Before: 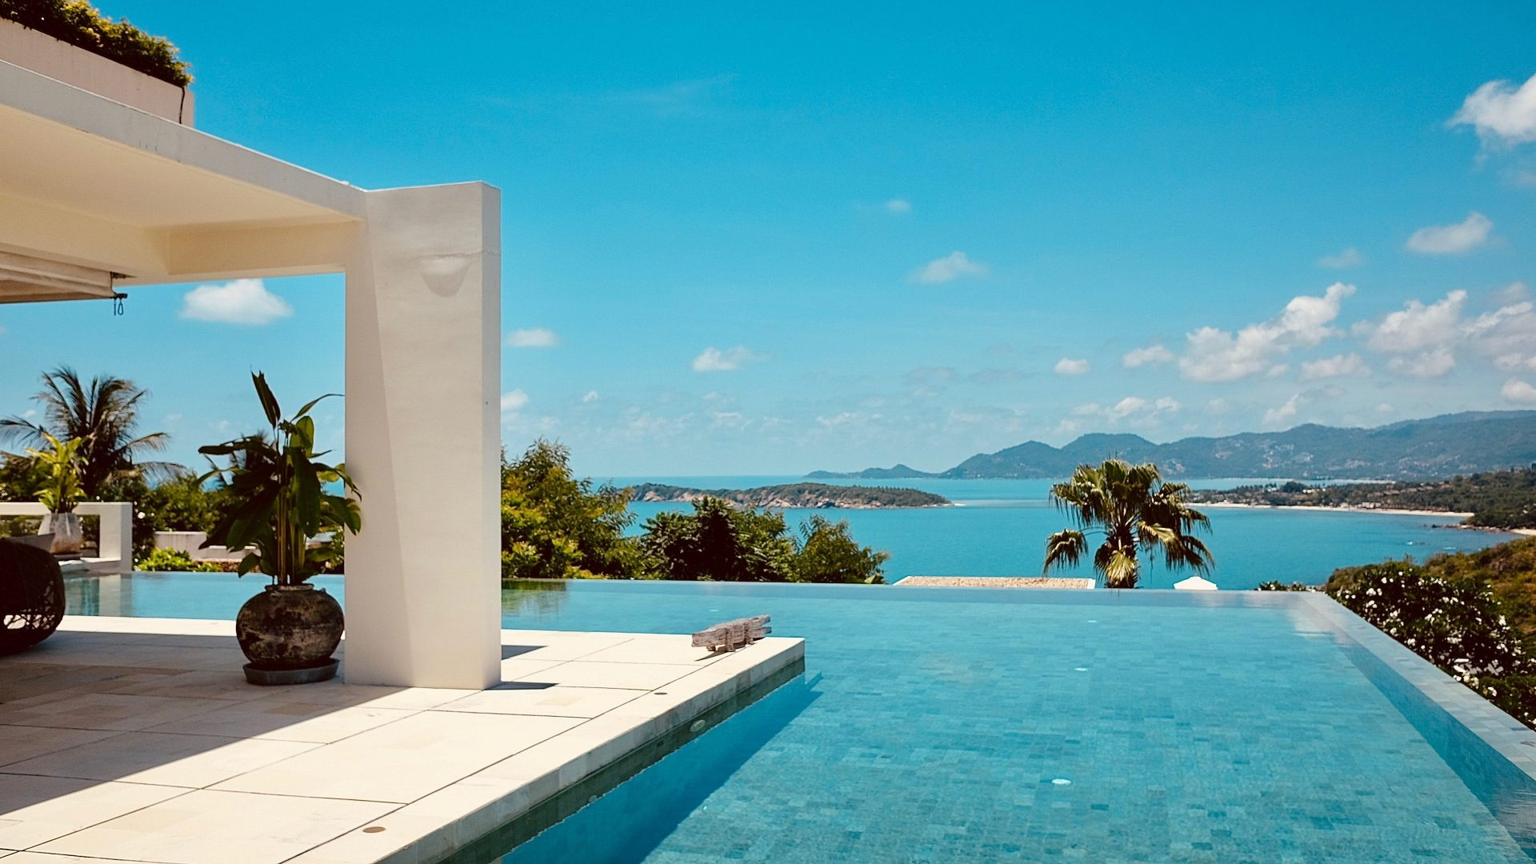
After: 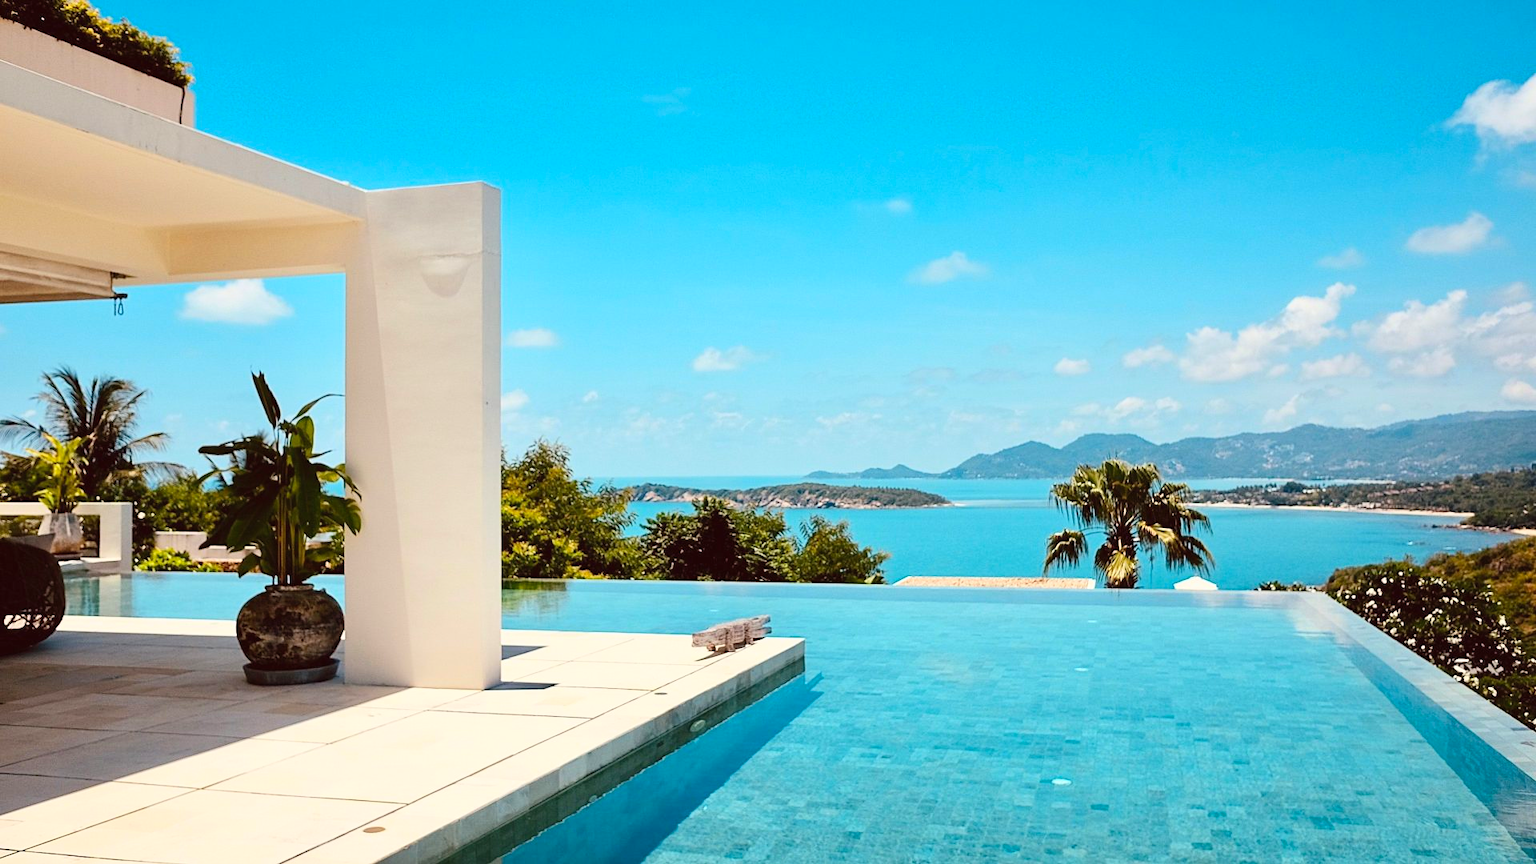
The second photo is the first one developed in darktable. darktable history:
contrast brightness saturation: contrast 0.195, brightness 0.17, saturation 0.225
